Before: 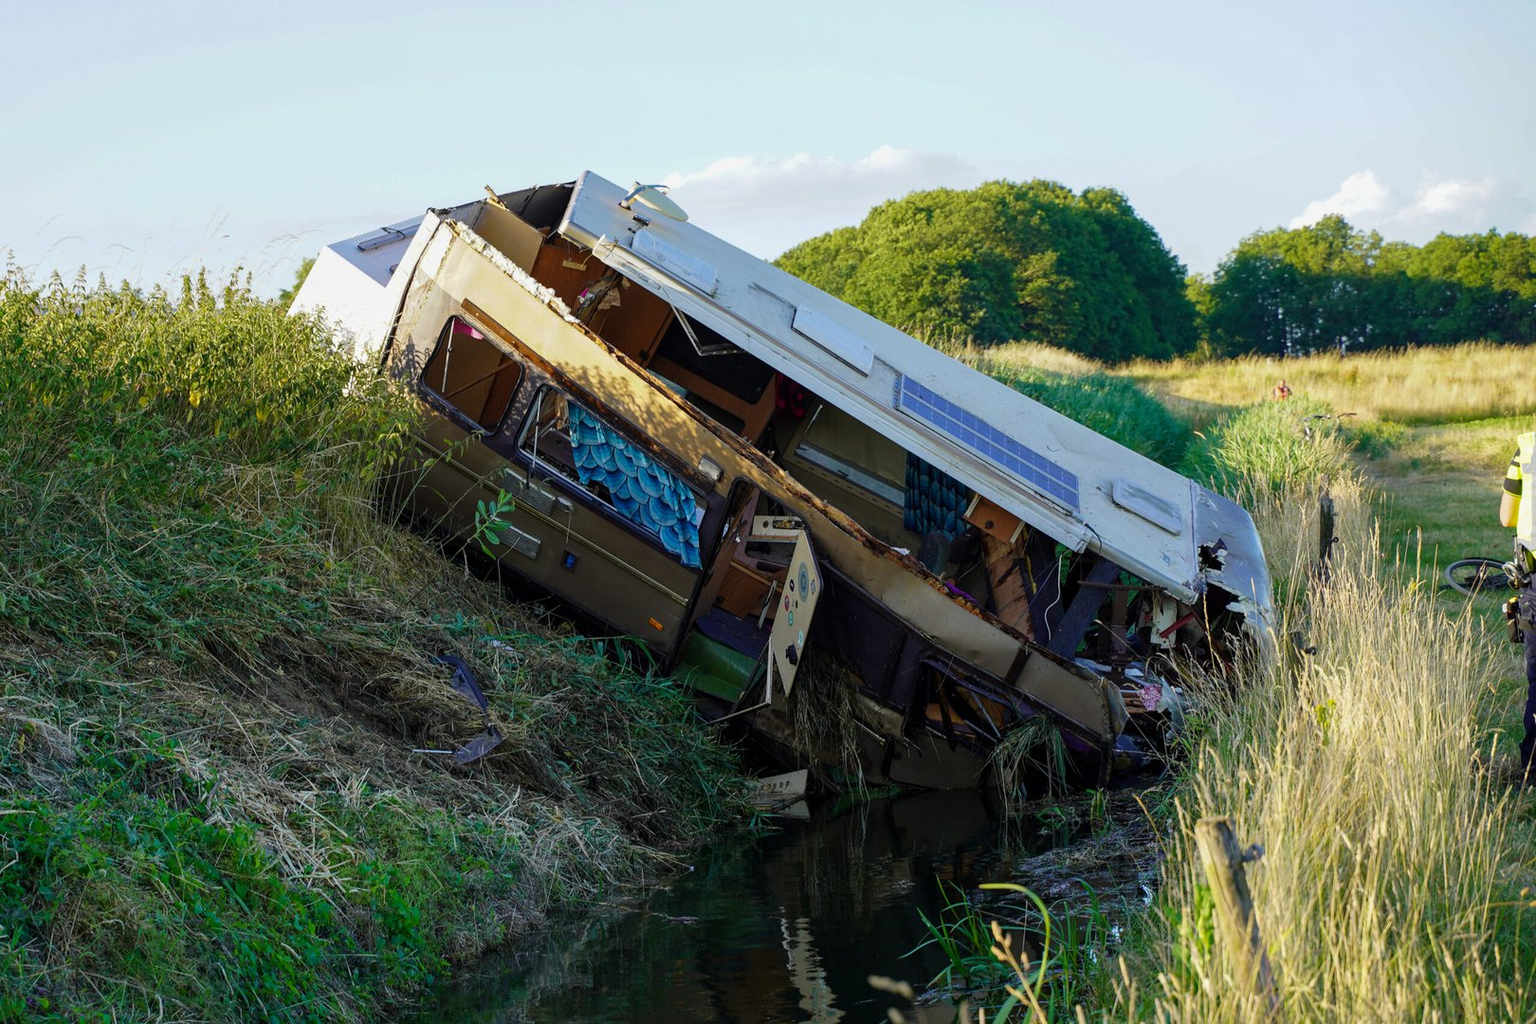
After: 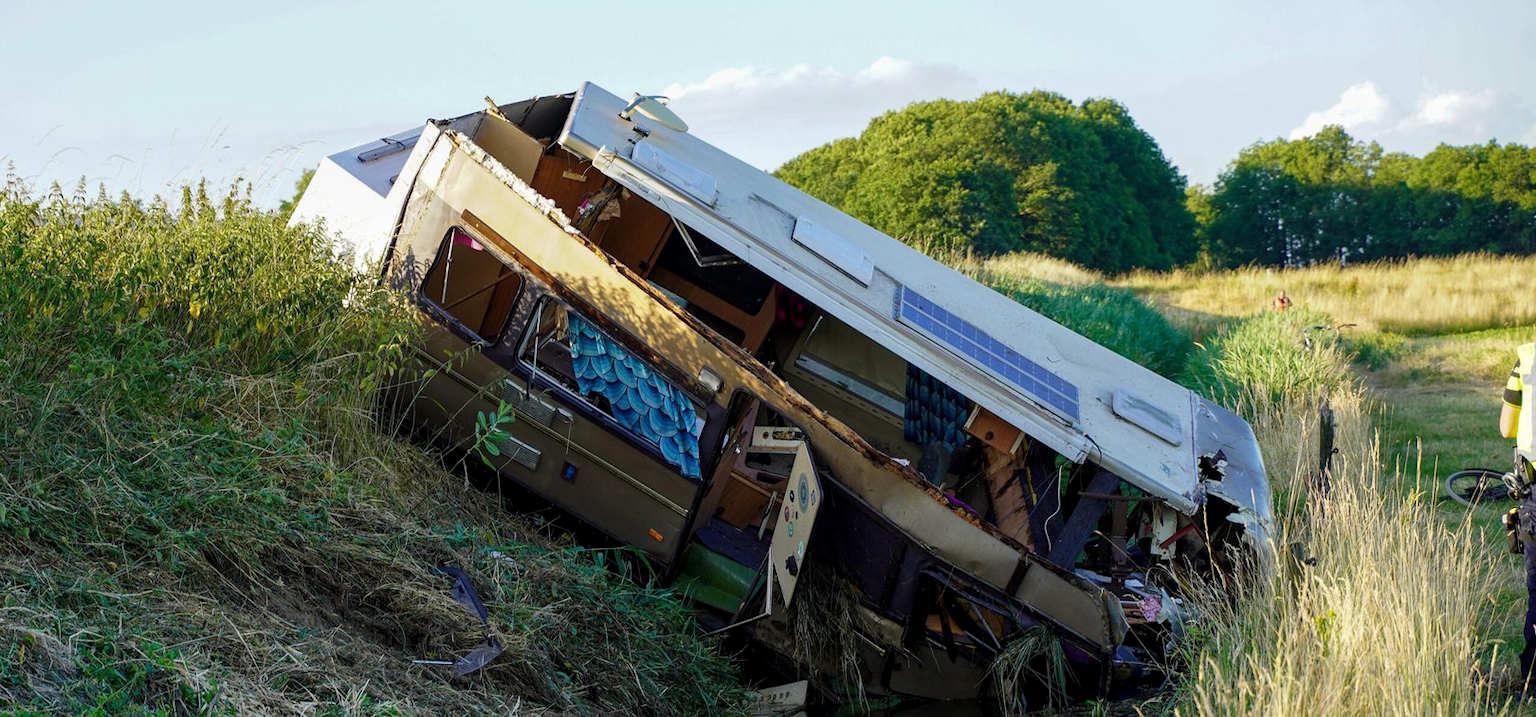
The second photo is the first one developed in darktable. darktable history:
local contrast: highlights 107%, shadows 101%, detail 119%, midtone range 0.2
crop and rotate: top 8.729%, bottom 21.127%
